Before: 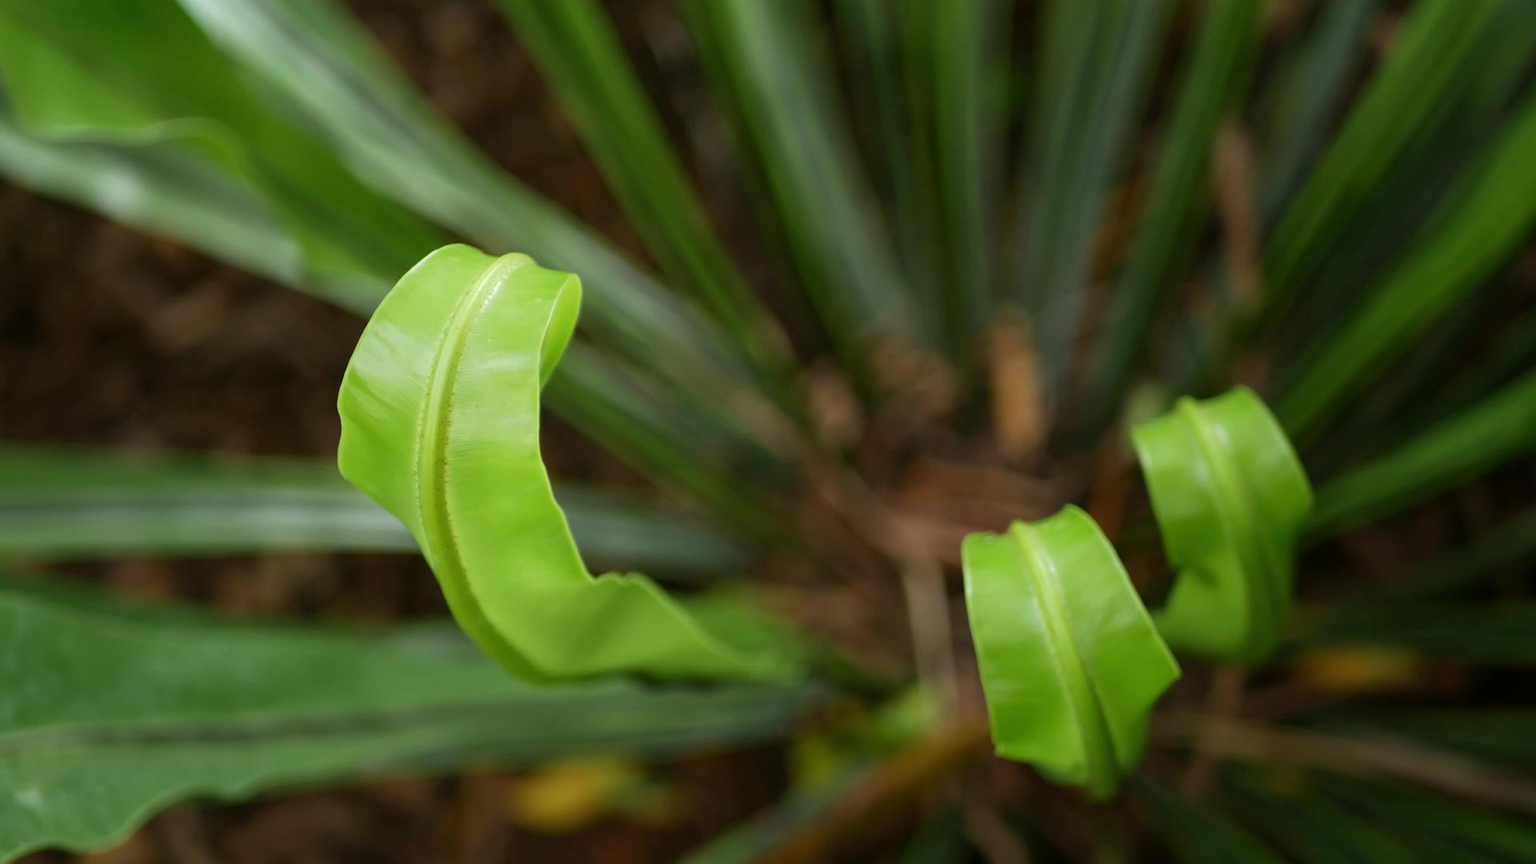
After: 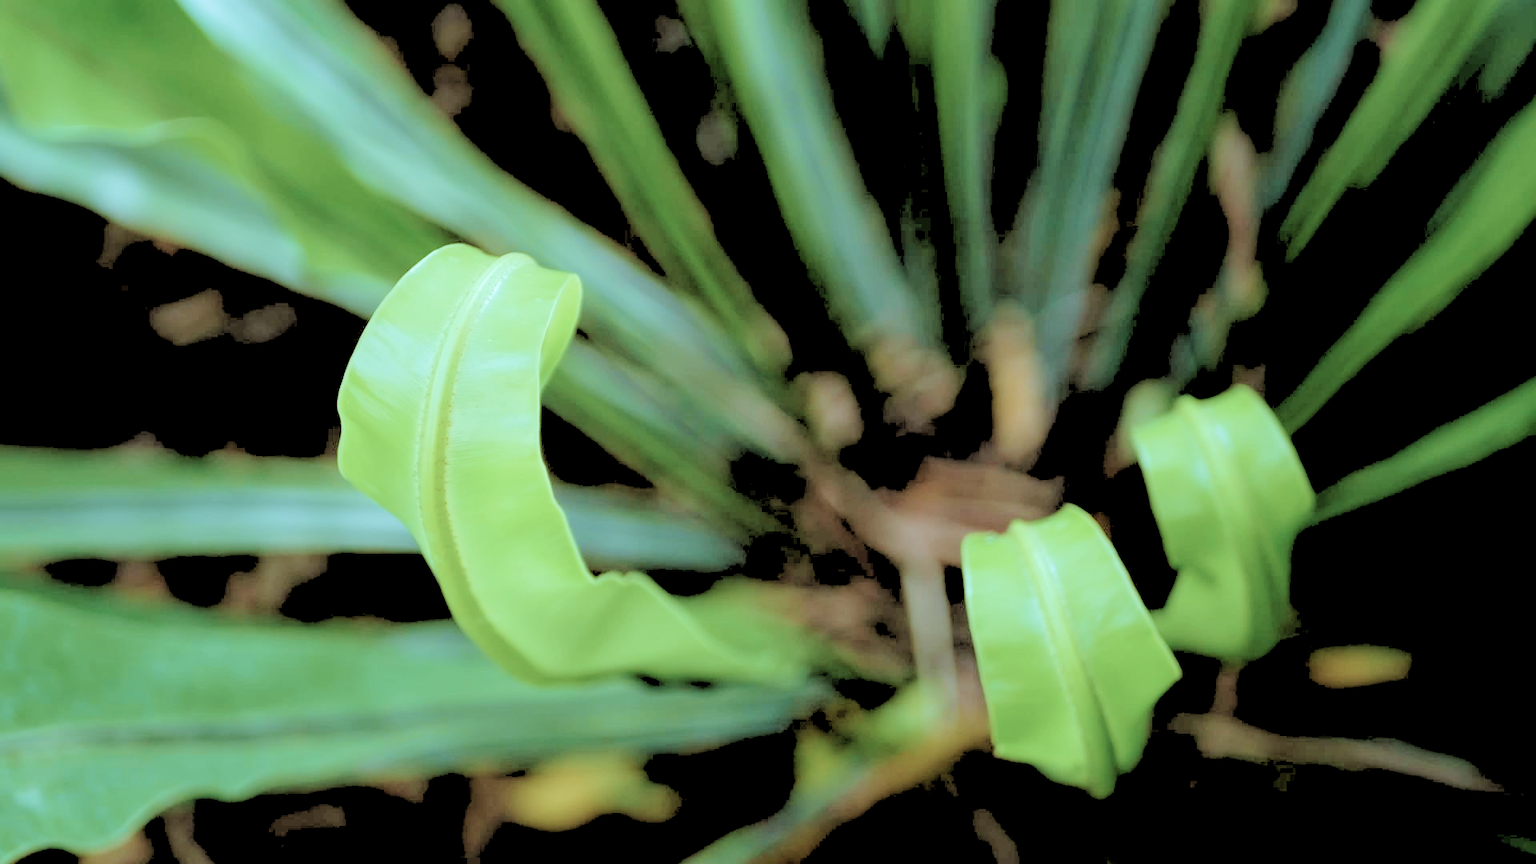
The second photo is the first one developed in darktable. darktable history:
base curve: curves: ch0 [(0, 0) (0.158, 0.273) (0.879, 0.895) (1, 1)], preserve colors none
color correction: highlights a* -12.64, highlights b* -18.1, saturation 0.7
velvia: strength 45%
rgb levels: levels [[0.027, 0.429, 0.996], [0, 0.5, 1], [0, 0.5, 1]]
